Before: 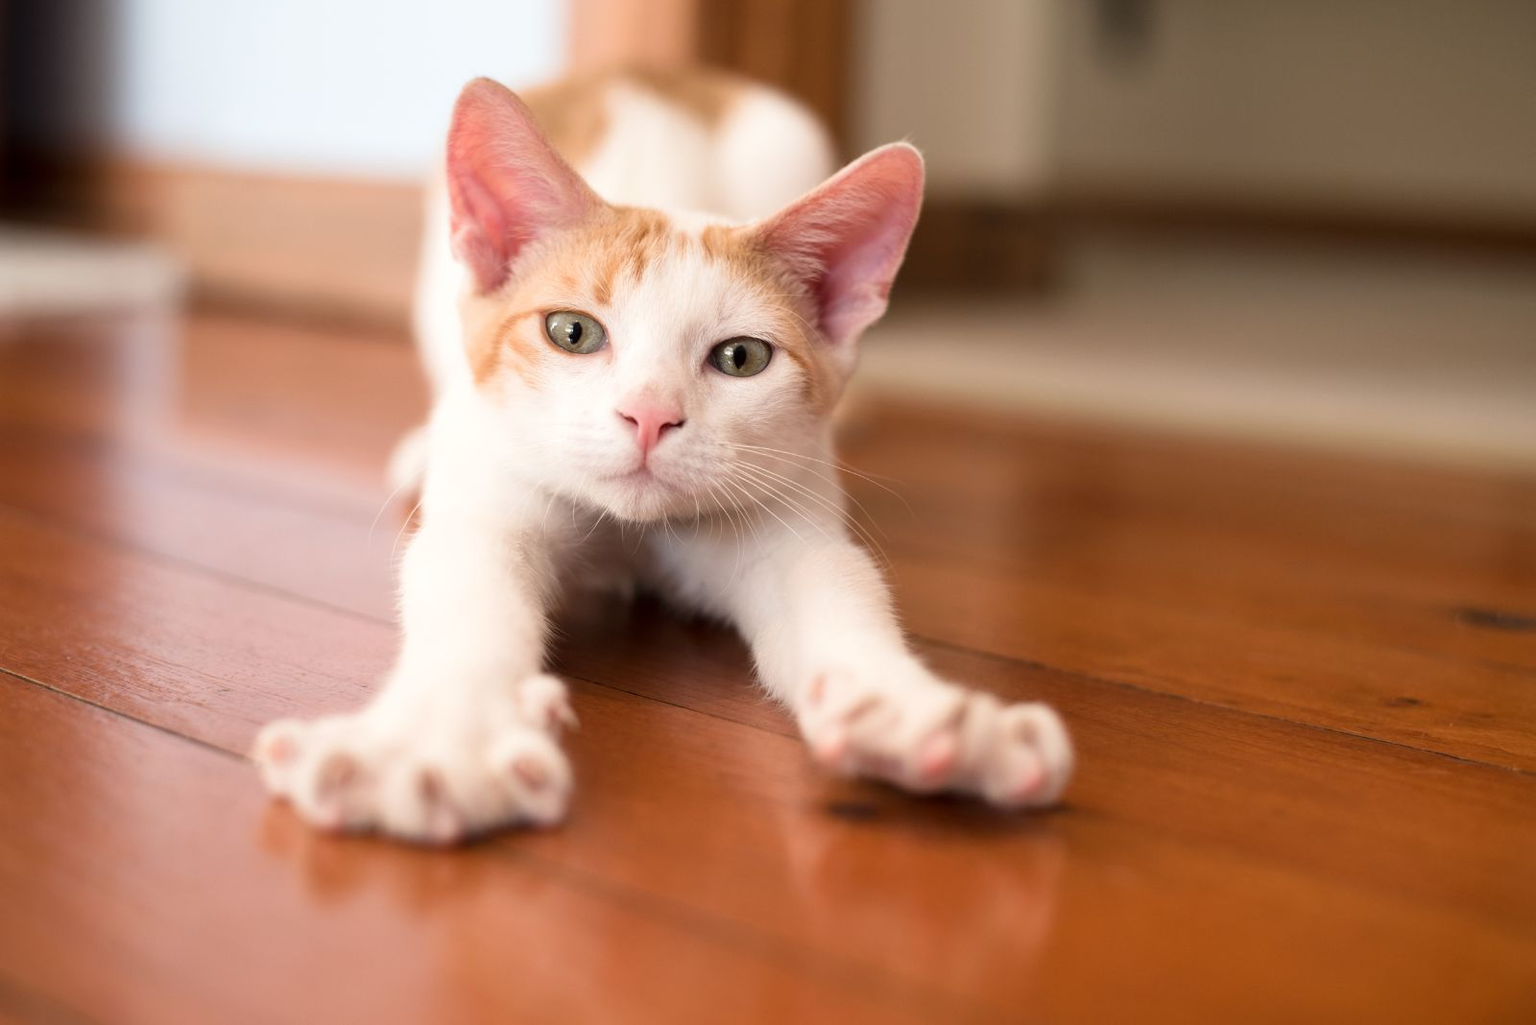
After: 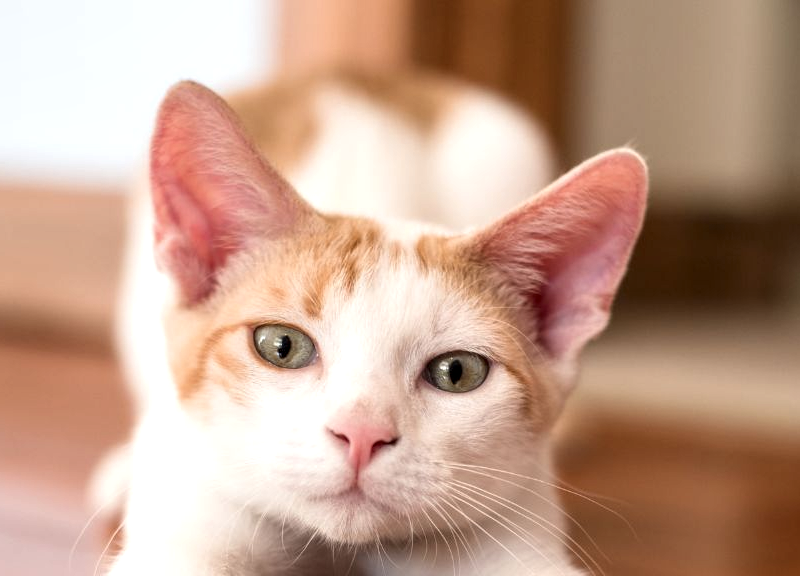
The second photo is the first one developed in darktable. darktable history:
local contrast: highlights 62%, detail 143%, midtone range 0.432
crop: left 19.714%, right 30.249%, bottom 46.06%
